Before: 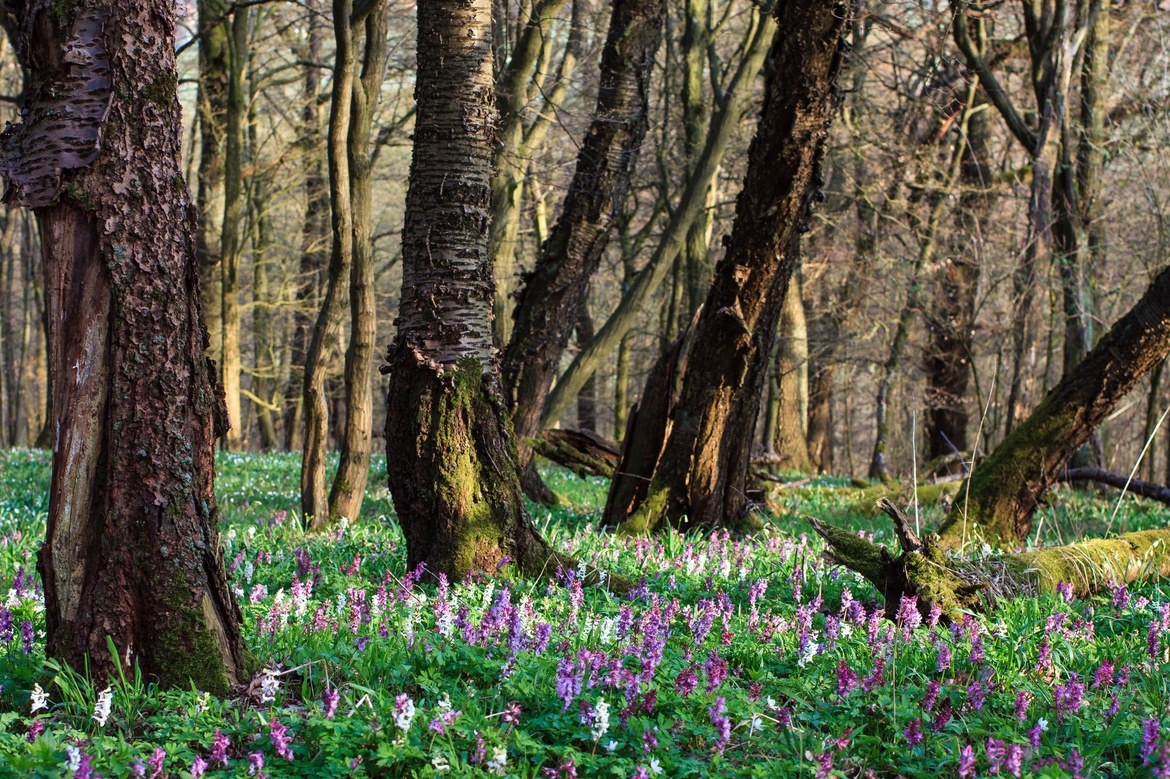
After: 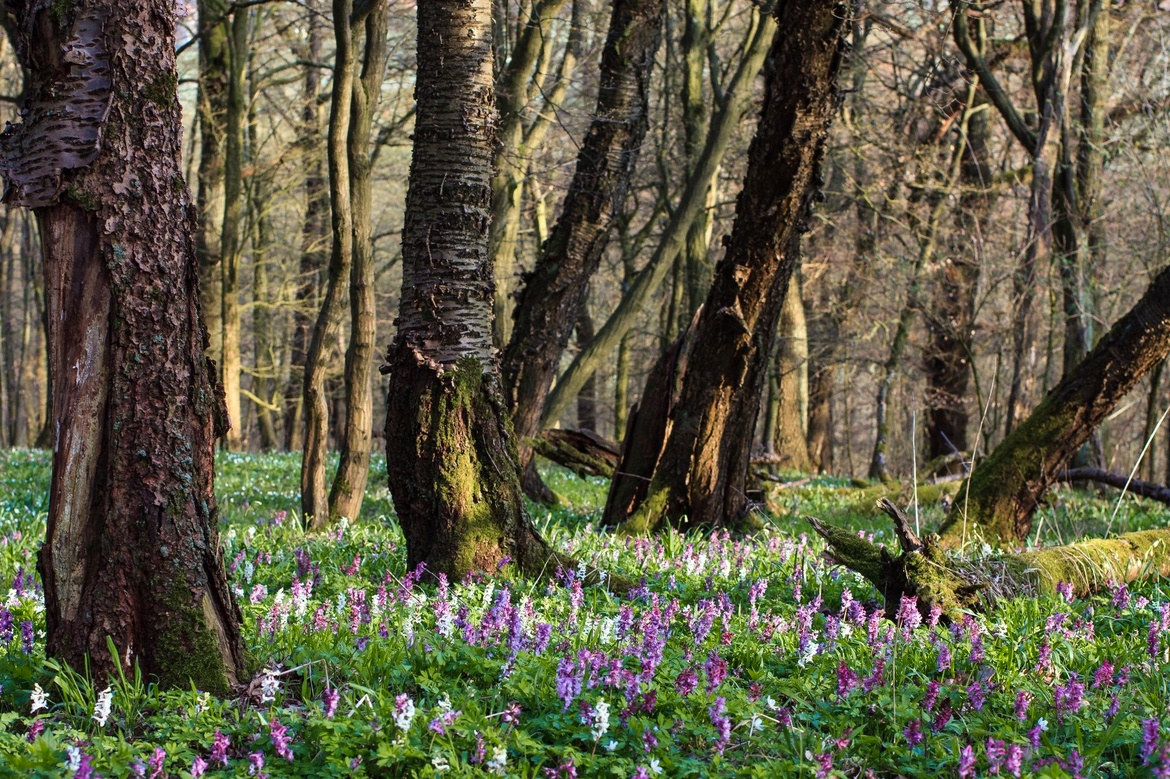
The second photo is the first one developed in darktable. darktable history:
exposure: compensate exposure bias true, compensate highlight preservation false
color zones: curves: ch2 [(0, 0.5) (0.143, 0.5) (0.286, 0.489) (0.415, 0.421) (0.571, 0.5) (0.714, 0.5) (0.857, 0.5) (1, 0.5)]
